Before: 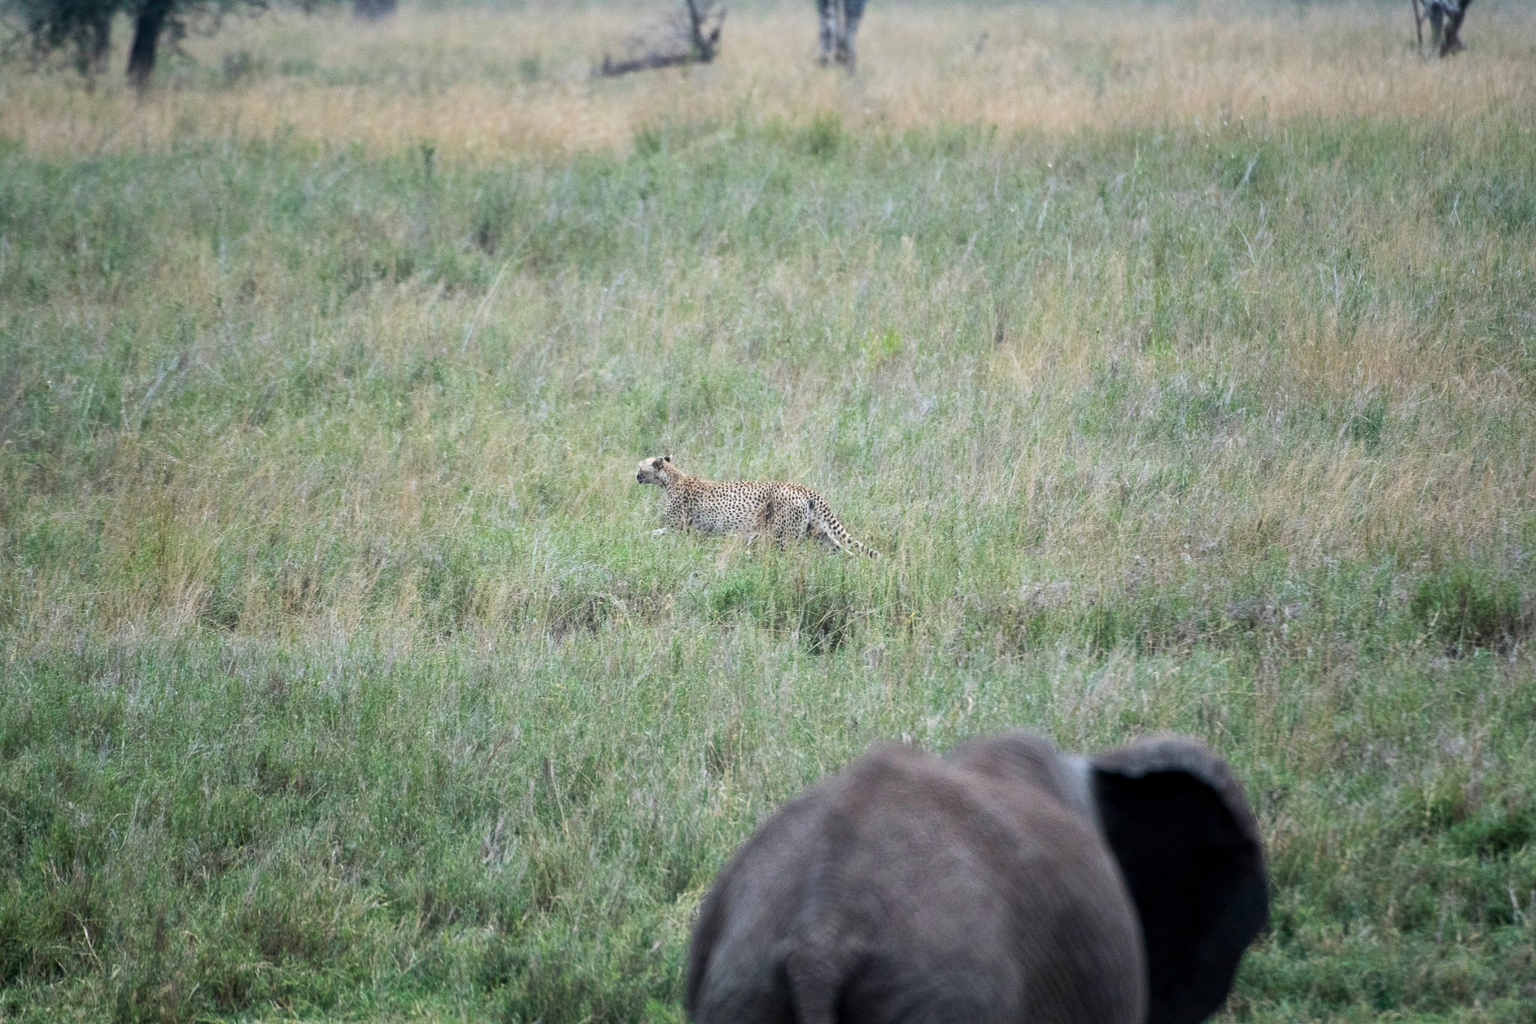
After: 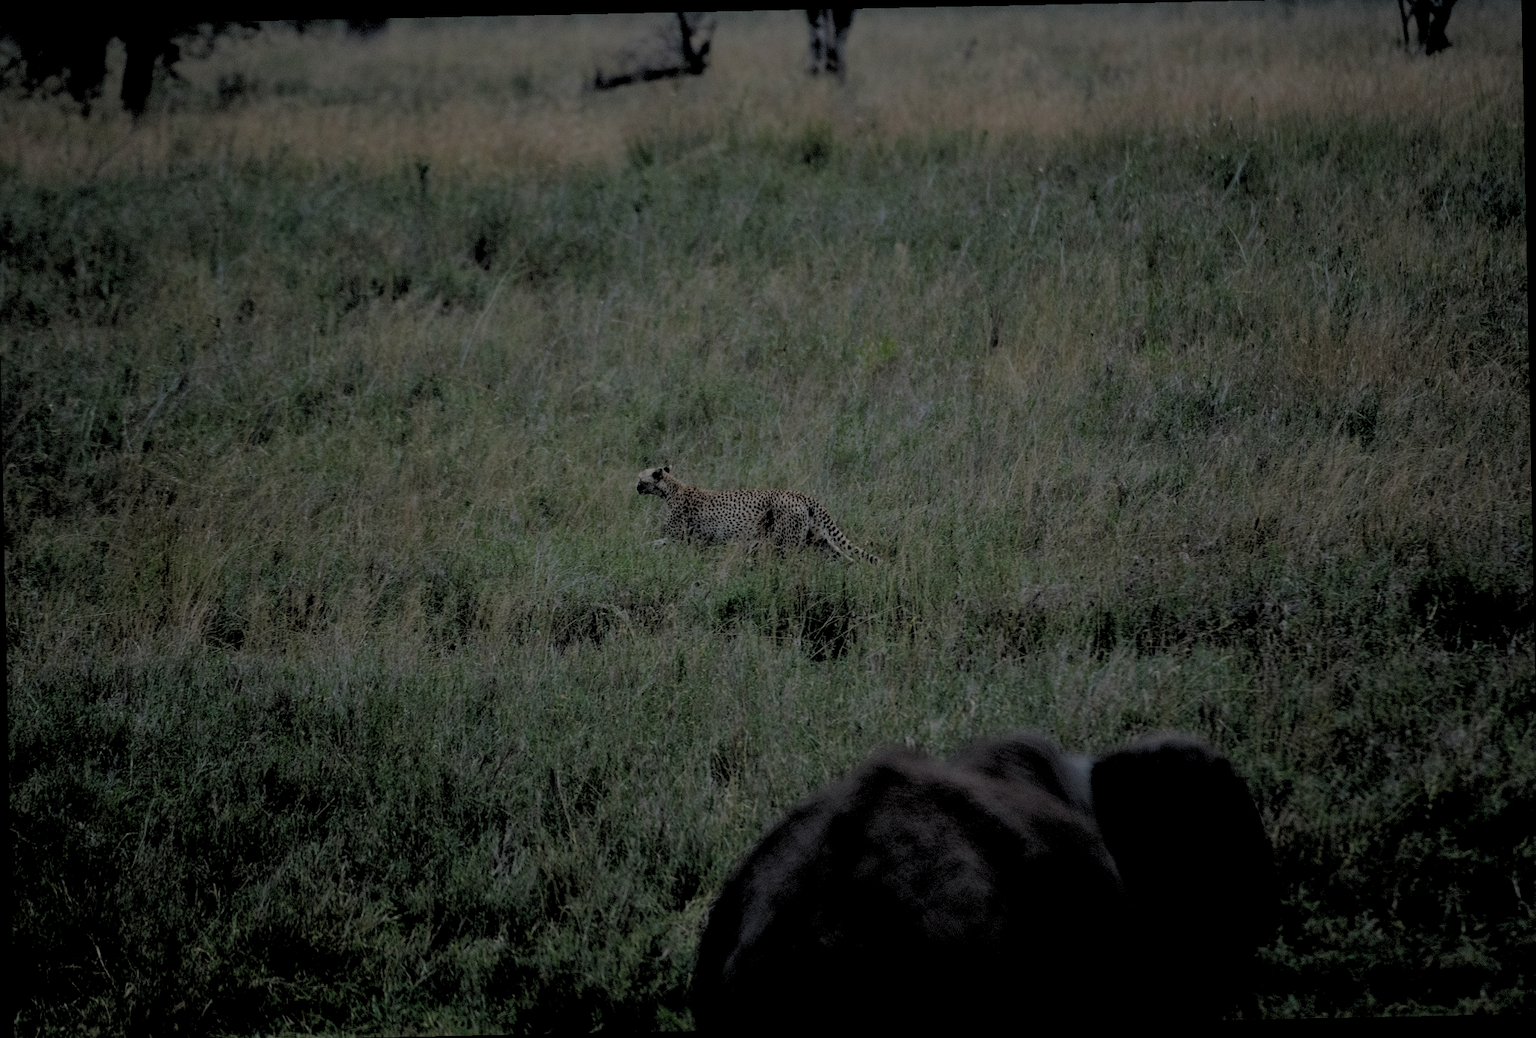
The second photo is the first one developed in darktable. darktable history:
crop: left 0.434%, top 0.485%, right 0.244%, bottom 0.386%
rgb levels: levels [[0.034, 0.472, 0.904], [0, 0.5, 1], [0, 0.5, 1]]
rotate and perspective: rotation -1.17°, automatic cropping off
exposure: exposure -2.002 EV, compensate highlight preservation false
